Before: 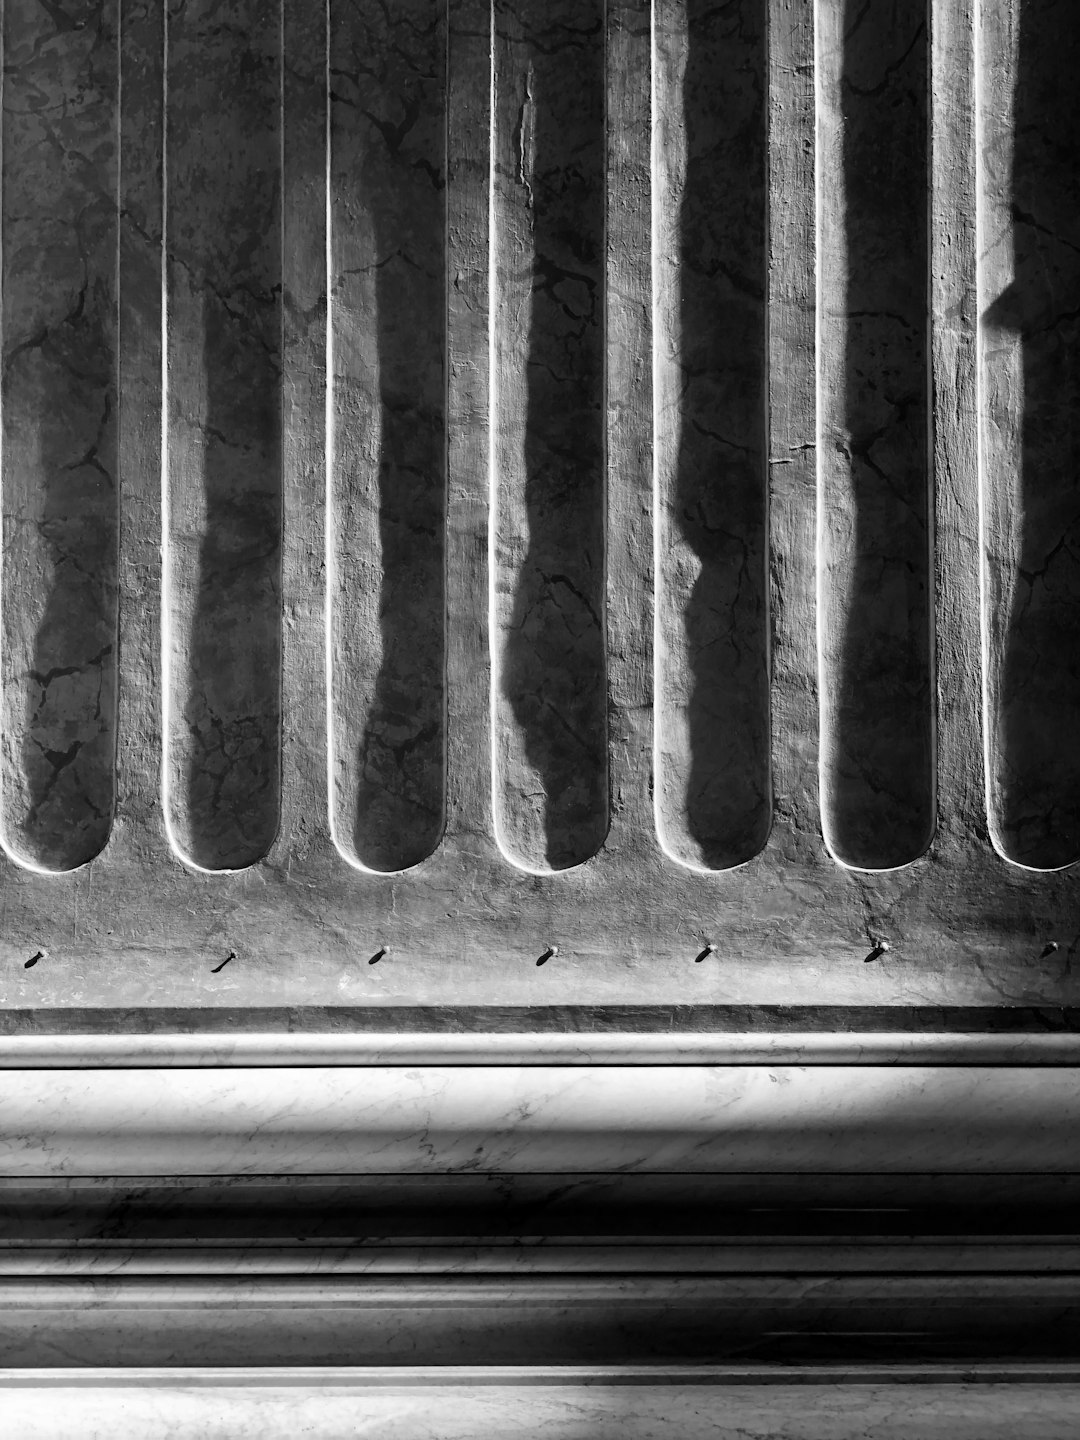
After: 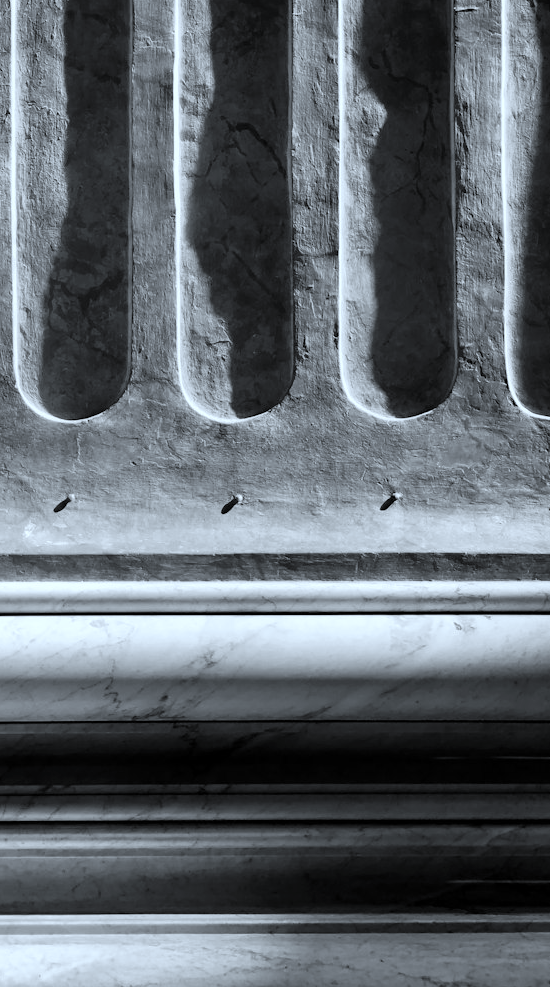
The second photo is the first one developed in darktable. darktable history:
color correction: highlights a* -3.76, highlights b* -10.72
crop and rotate: left 29.205%, top 31.427%, right 19.856%
